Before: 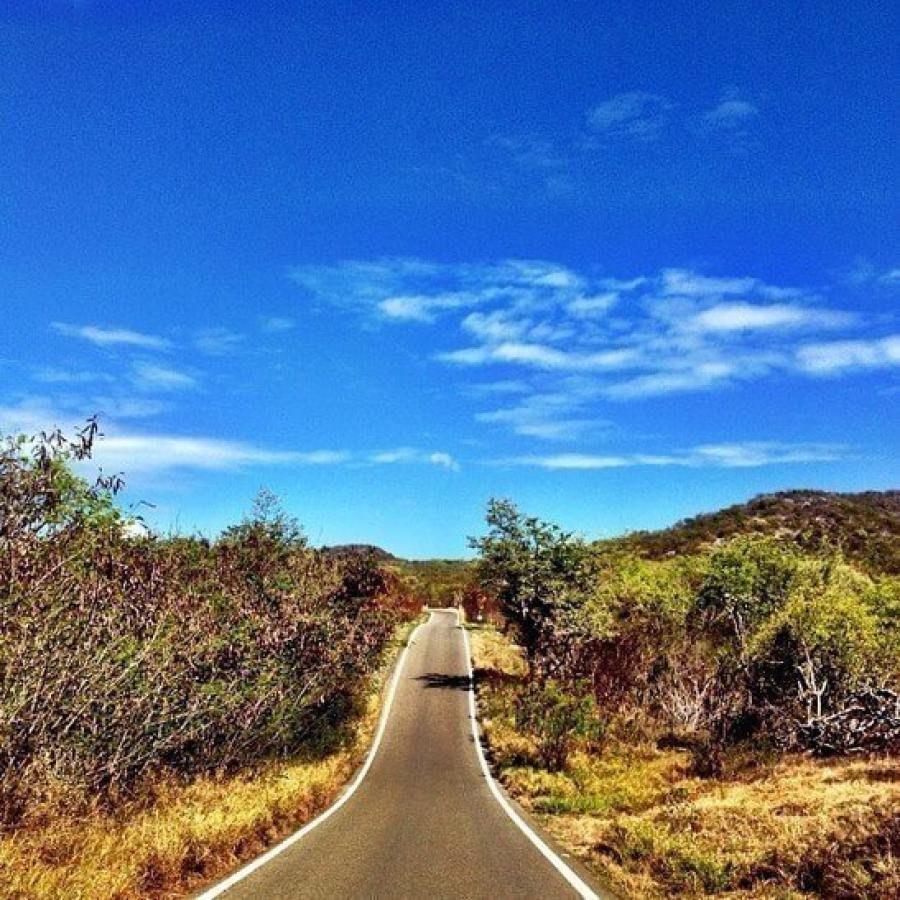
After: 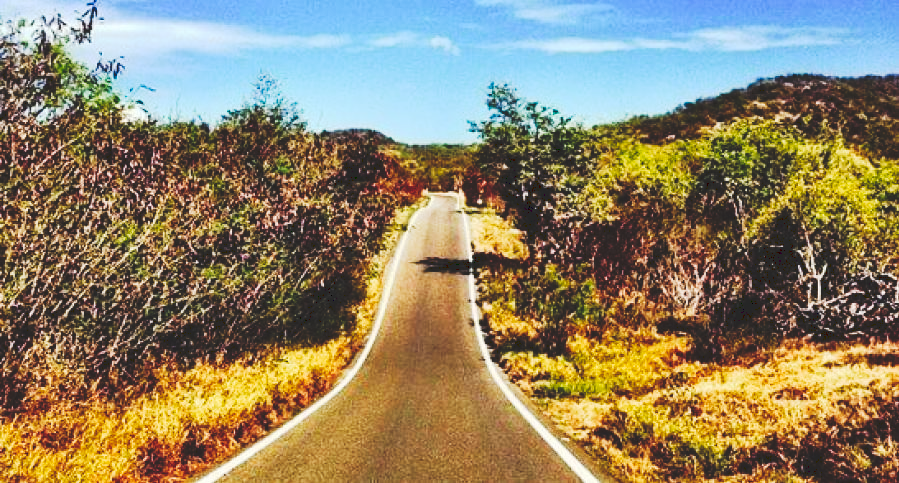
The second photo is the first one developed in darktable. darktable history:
crop and rotate: top 46.237%
tone curve: curves: ch0 [(0, 0) (0.003, 0.145) (0.011, 0.15) (0.025, 0.15) (0.044, 0.156) (0.069, 0.161) (0.1, 0.169) (0.136, 0.175) (0.177, 0.184) (0.224, 0.196) (0.277, 0.234) (0.335, 0.291) (0.399, 0.391) (0.468, 0.505) (0.543, 0.633) (0.623, 0.742) (0.709, 0.826) (0.801, 0.882) (0.898, 0.93) (1, 1)], preserve colors none
